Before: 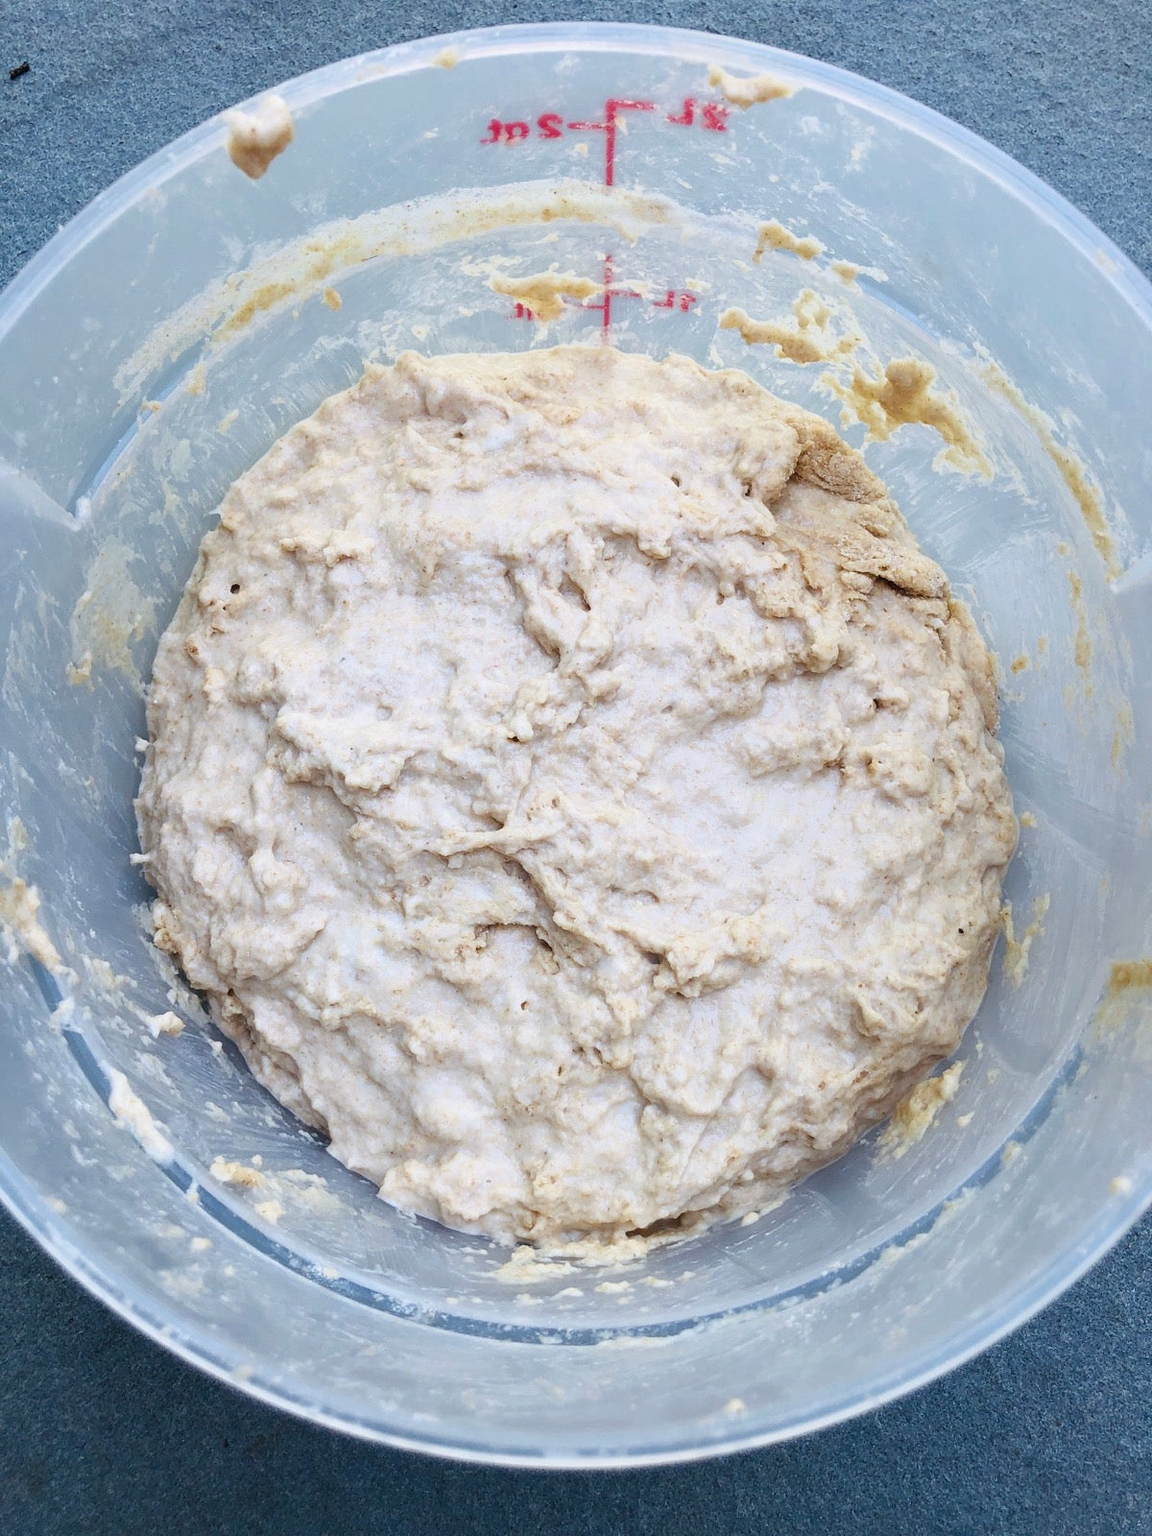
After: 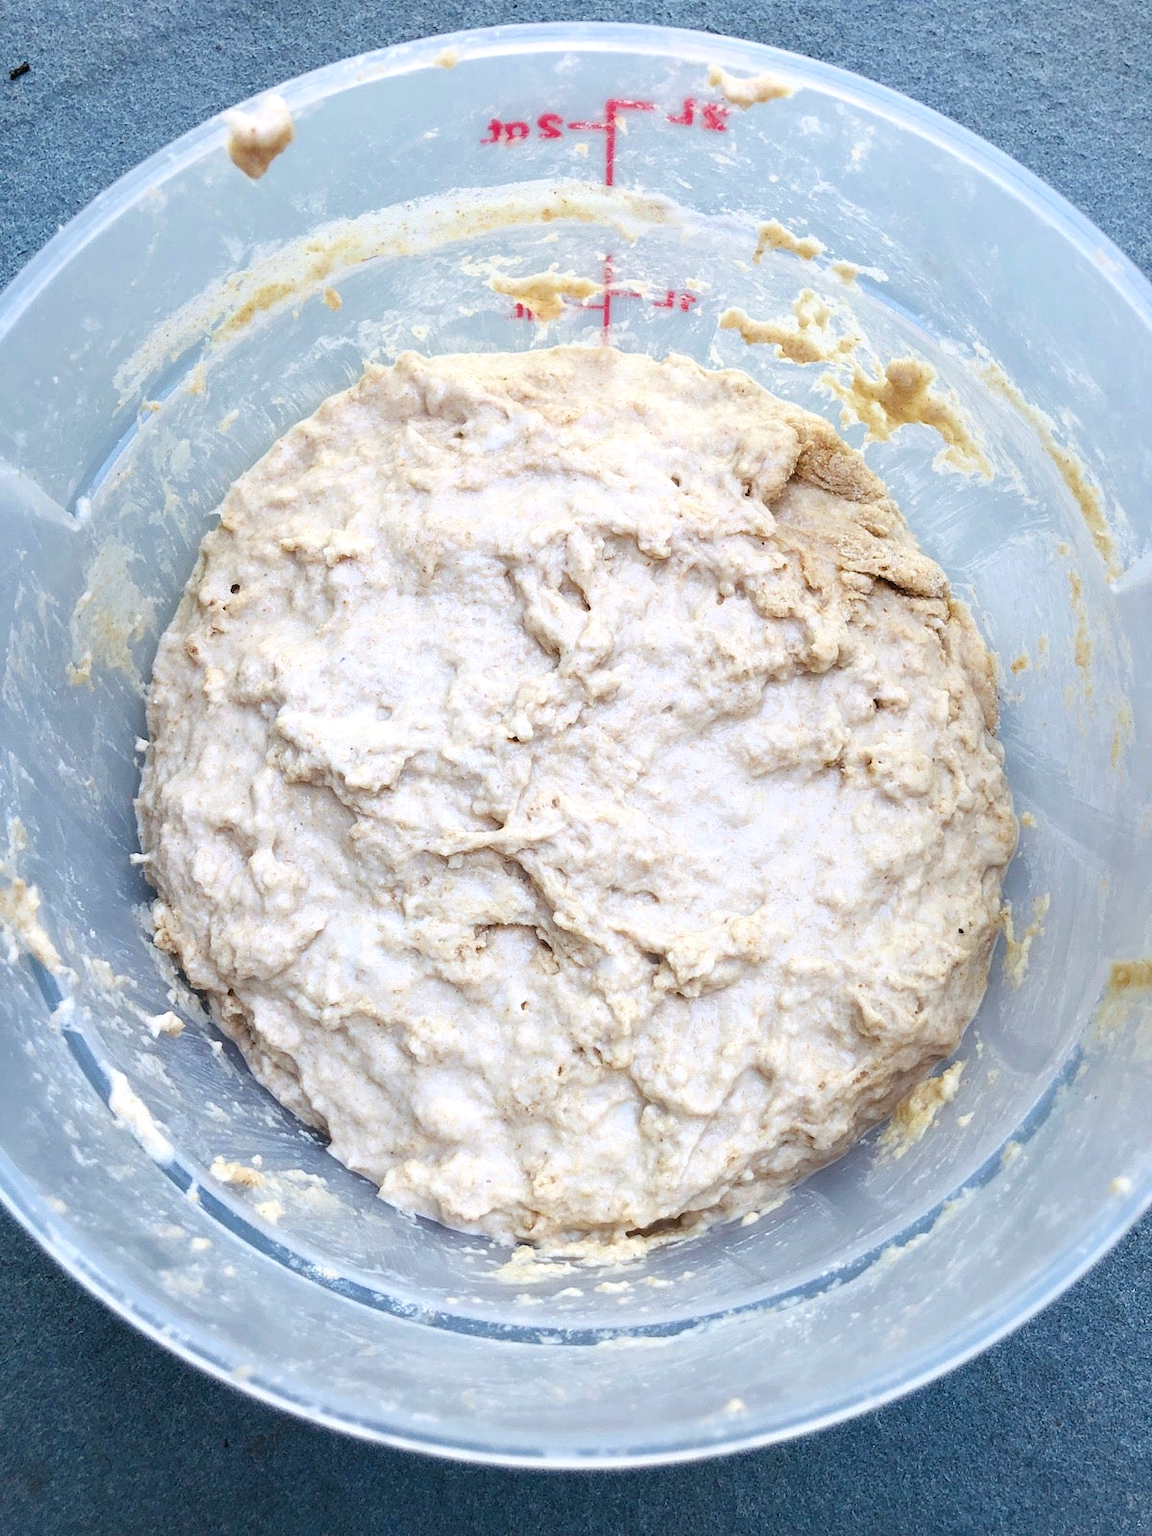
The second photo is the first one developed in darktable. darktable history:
levels: levels [0, 0.48, 0.961]
exposure: black level correction 0.001, exposure 0.14 EV, compensate highlight preservation false
